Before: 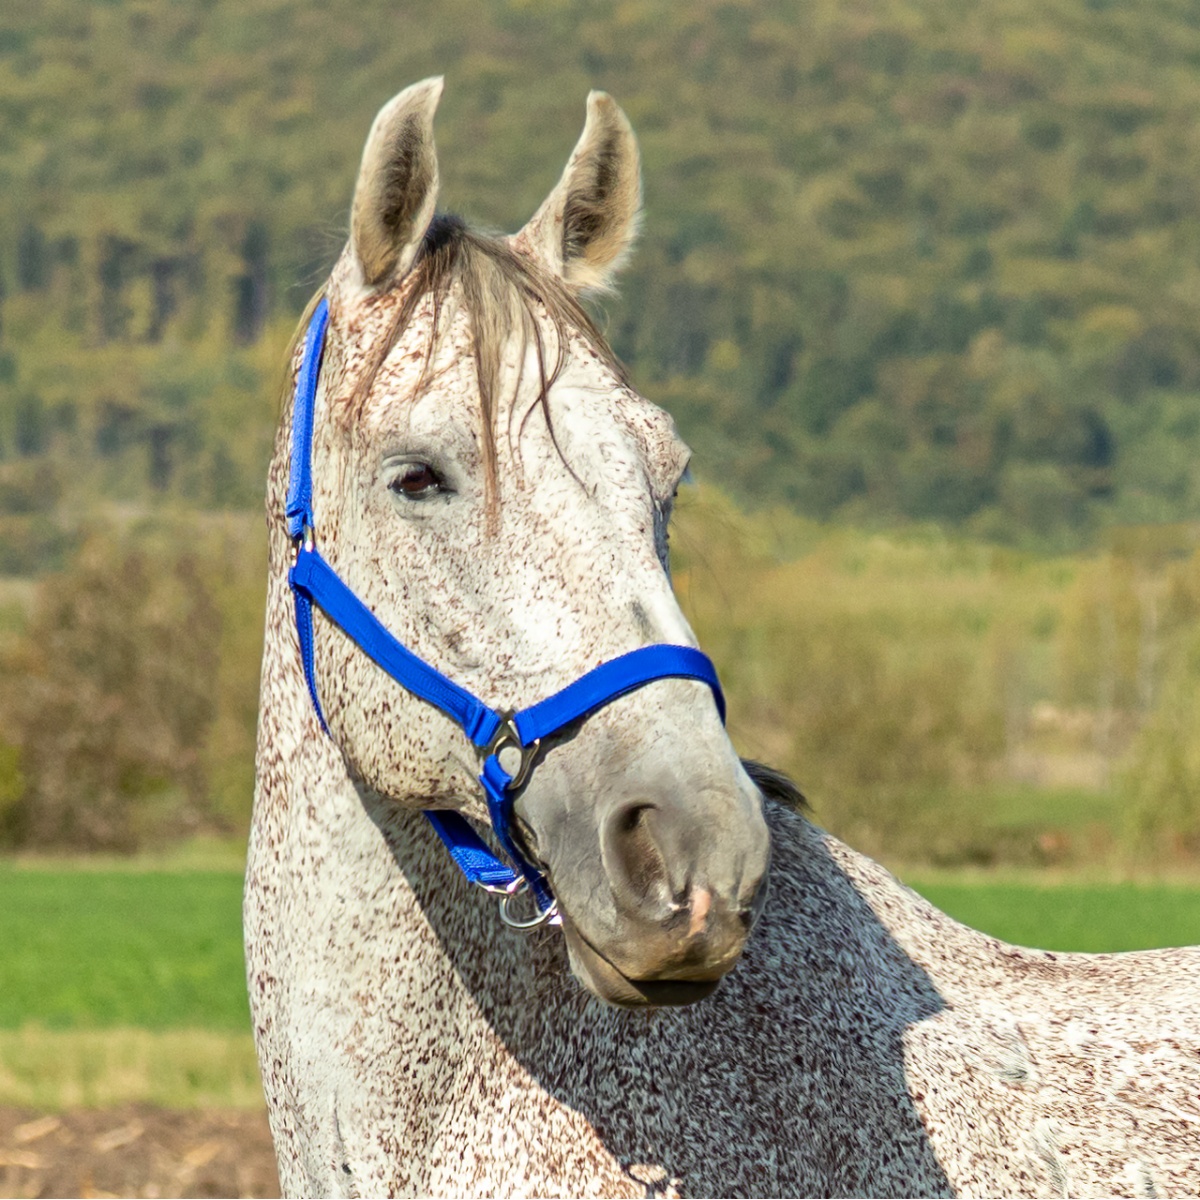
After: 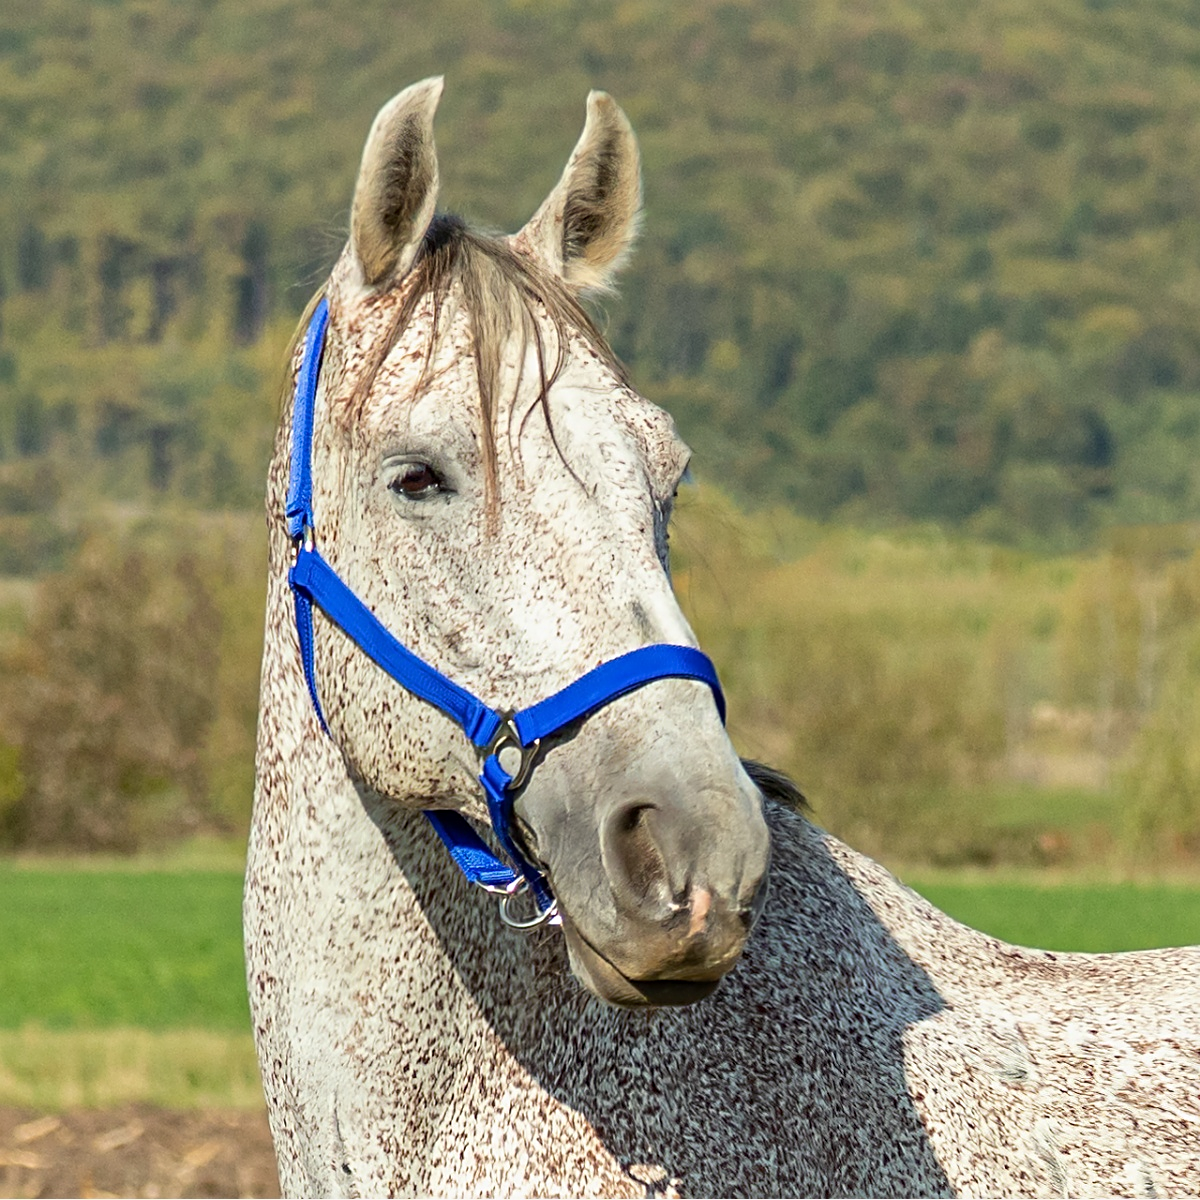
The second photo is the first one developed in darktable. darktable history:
sharpen: on, module defaults
exposure: exposure -0.071 EV, compensate highlight preservation false
